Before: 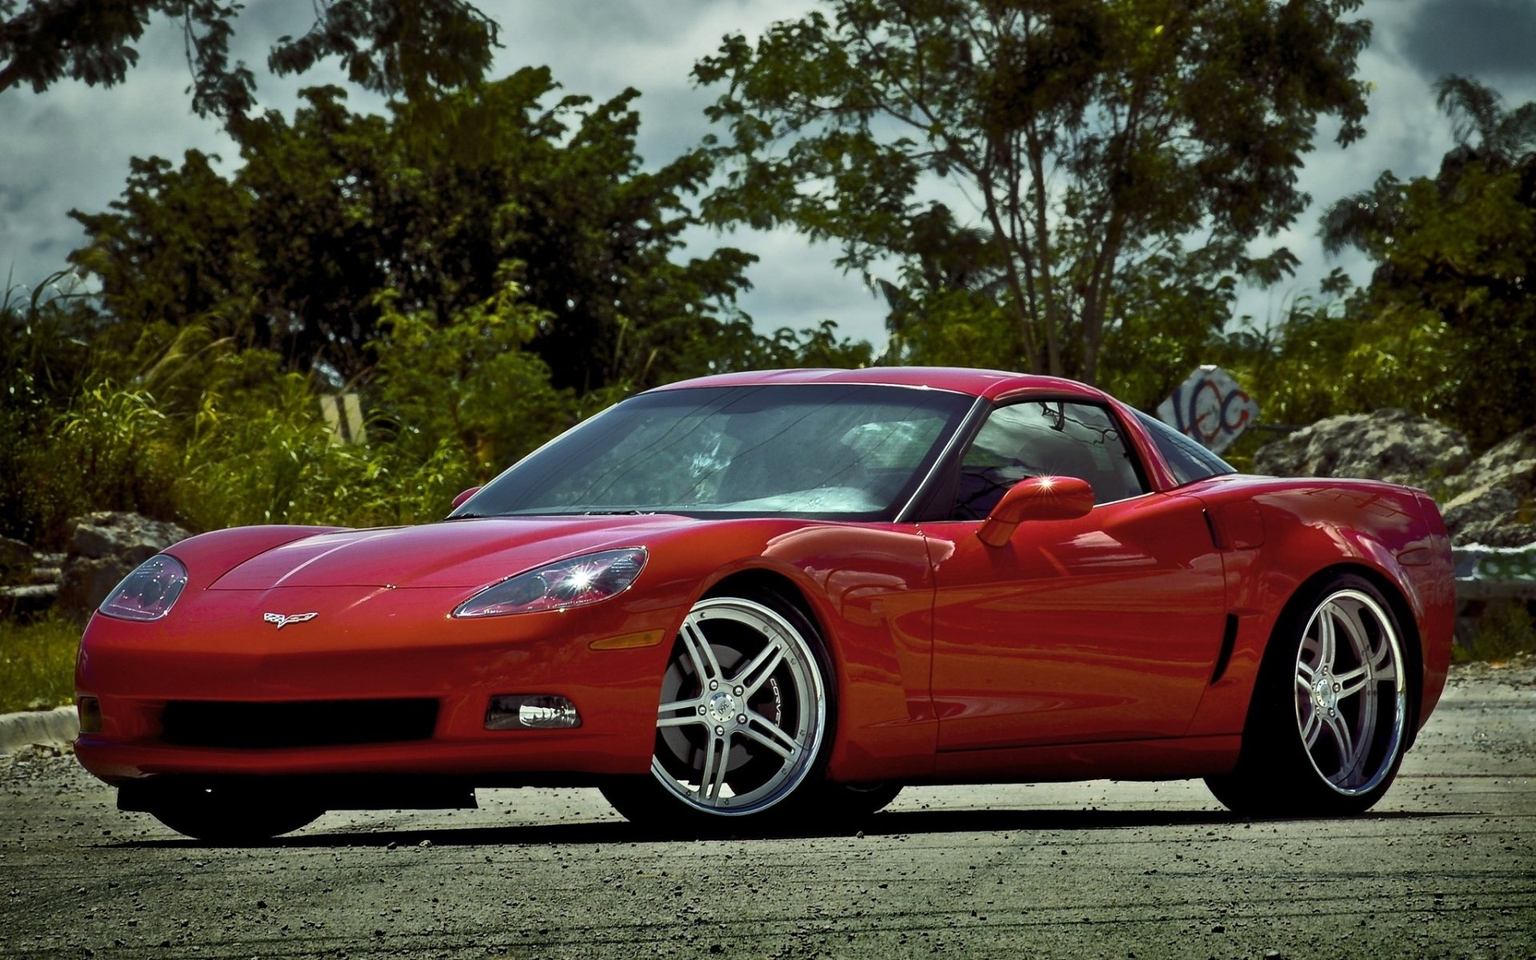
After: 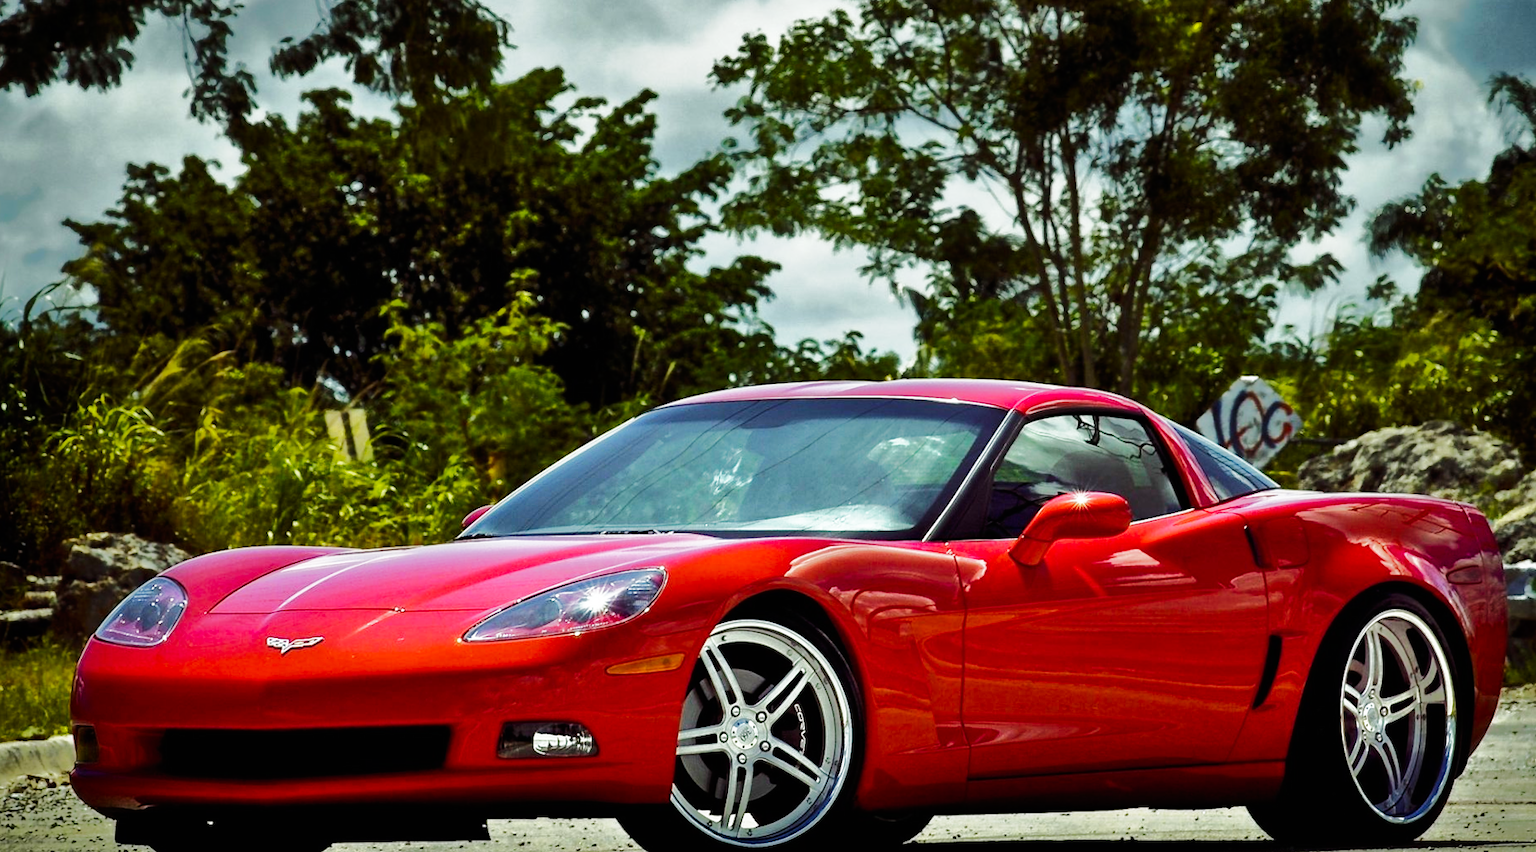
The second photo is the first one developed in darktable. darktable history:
base curve: curves: ch0 [(0, 0) (0.007, 0.004) (0.027, 0.03) (0.046, 0.07) (0.207, 0.54) (0.442, 0.872) (0.673, 0.972) (1, 1)], preserve colors none
color balance: input saturation 99%
white balance: emerald 1
shadows and highlights: shadows -19.91, highlights -73.15
crop and rotate: angle 0.2°, left 0.275%, right 3.127%, bottom 14.18%
